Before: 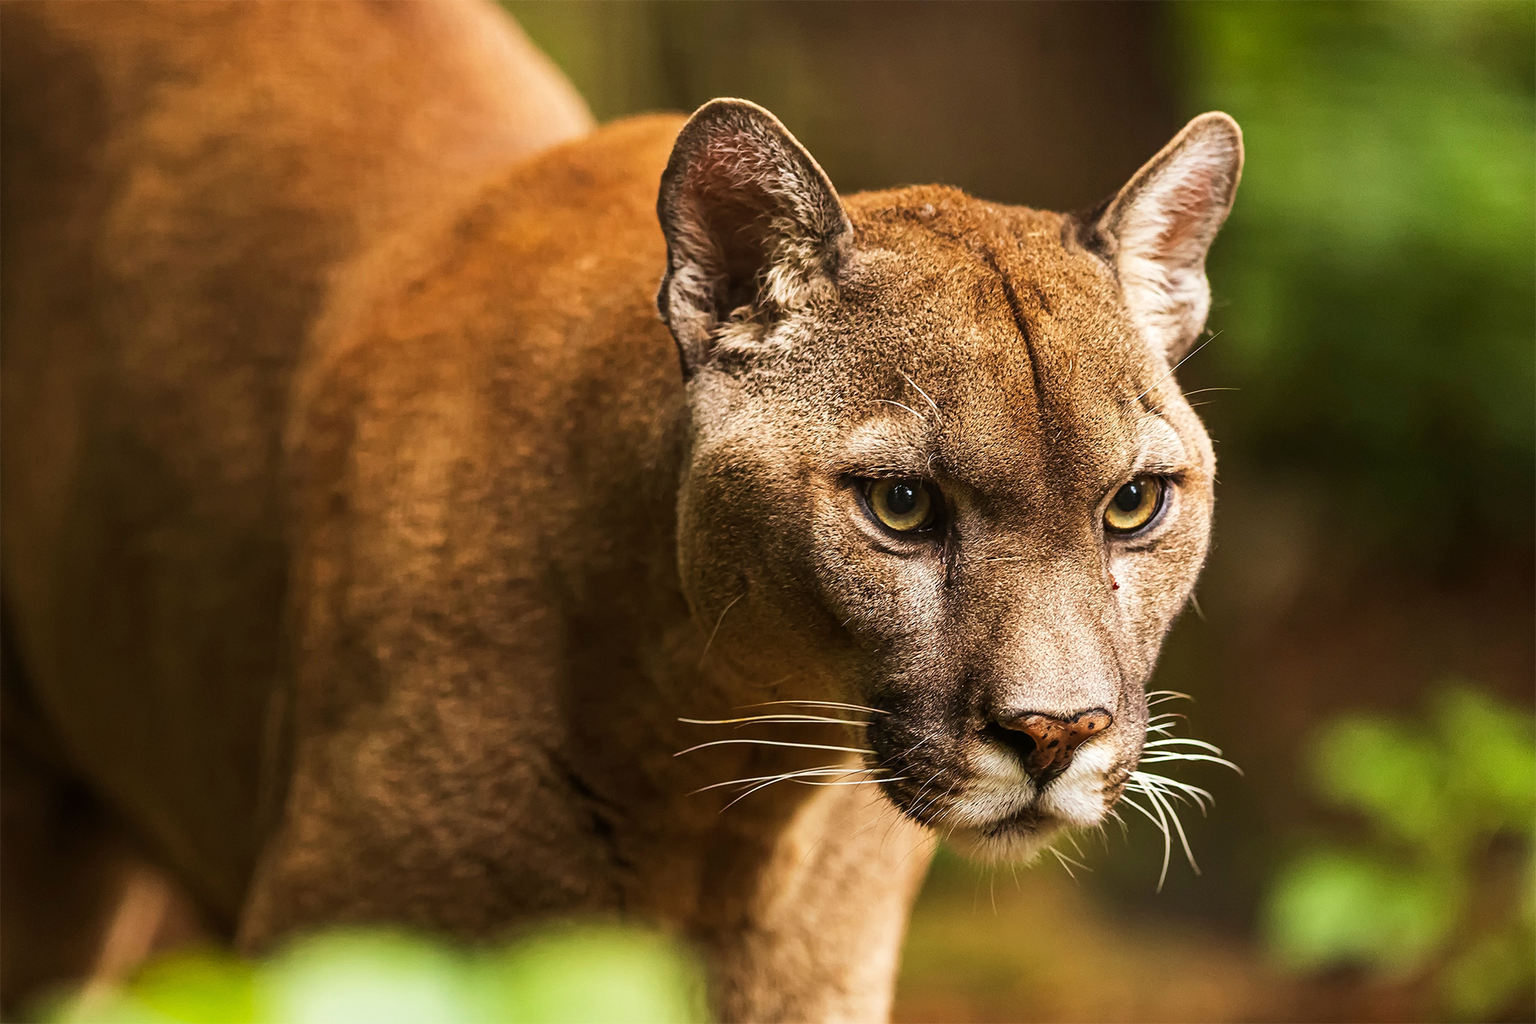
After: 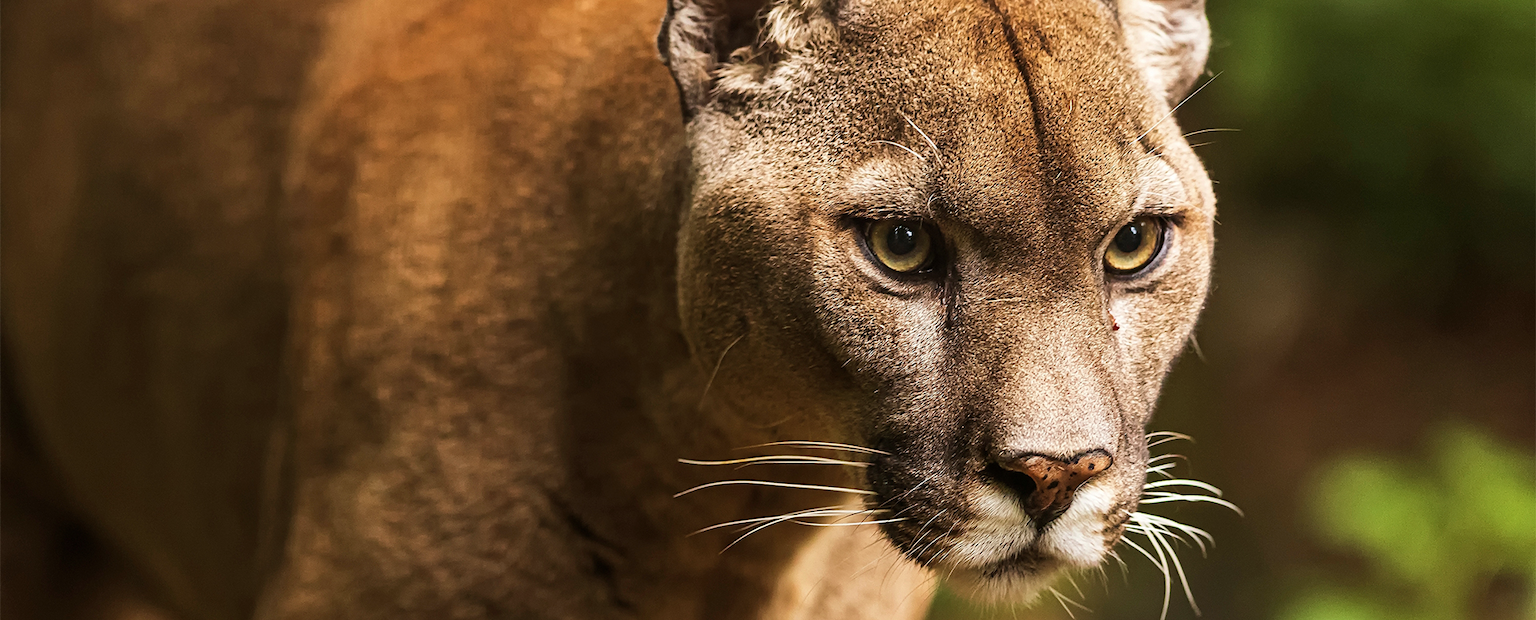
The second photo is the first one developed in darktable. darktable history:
contrast brightness saturation: saturation -0.1
crop and rotate: top 25.357%, bottom 13.942%
